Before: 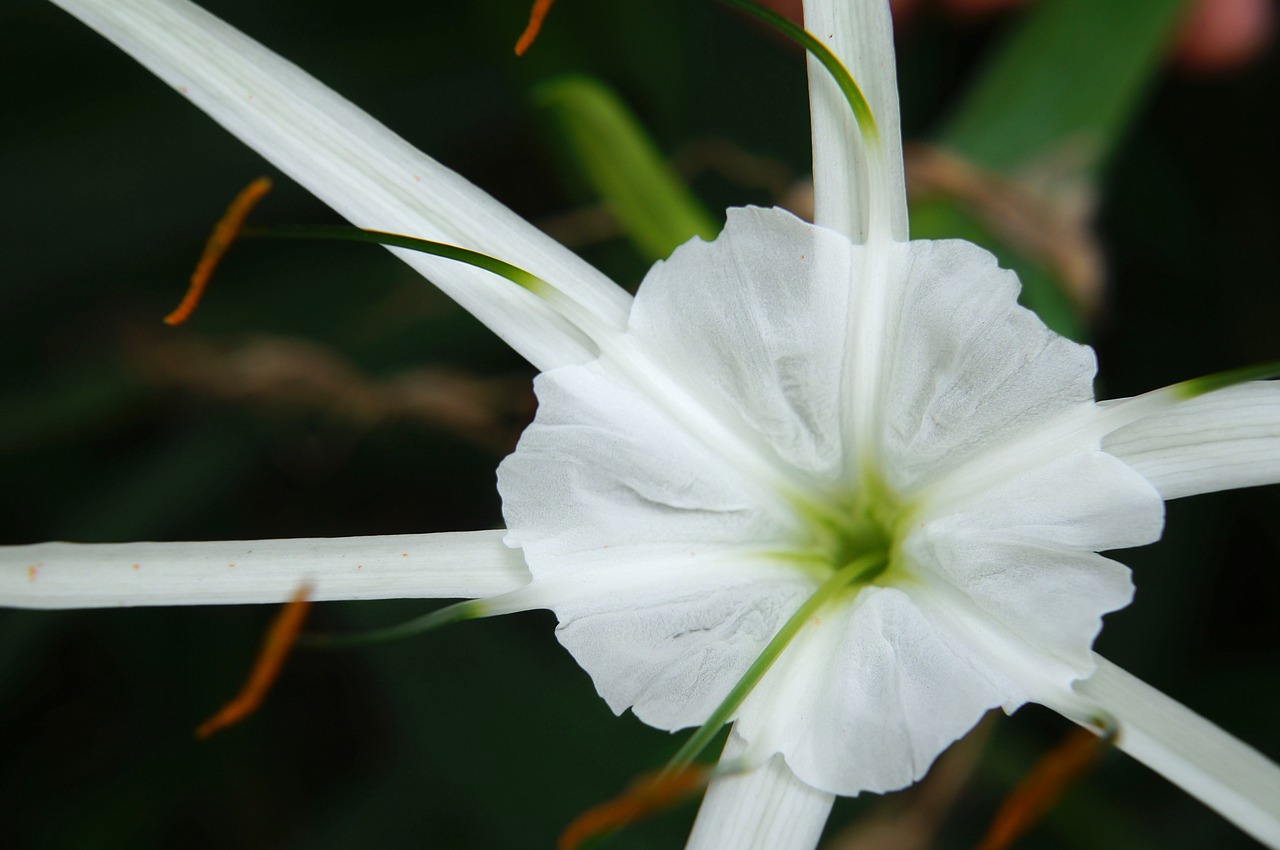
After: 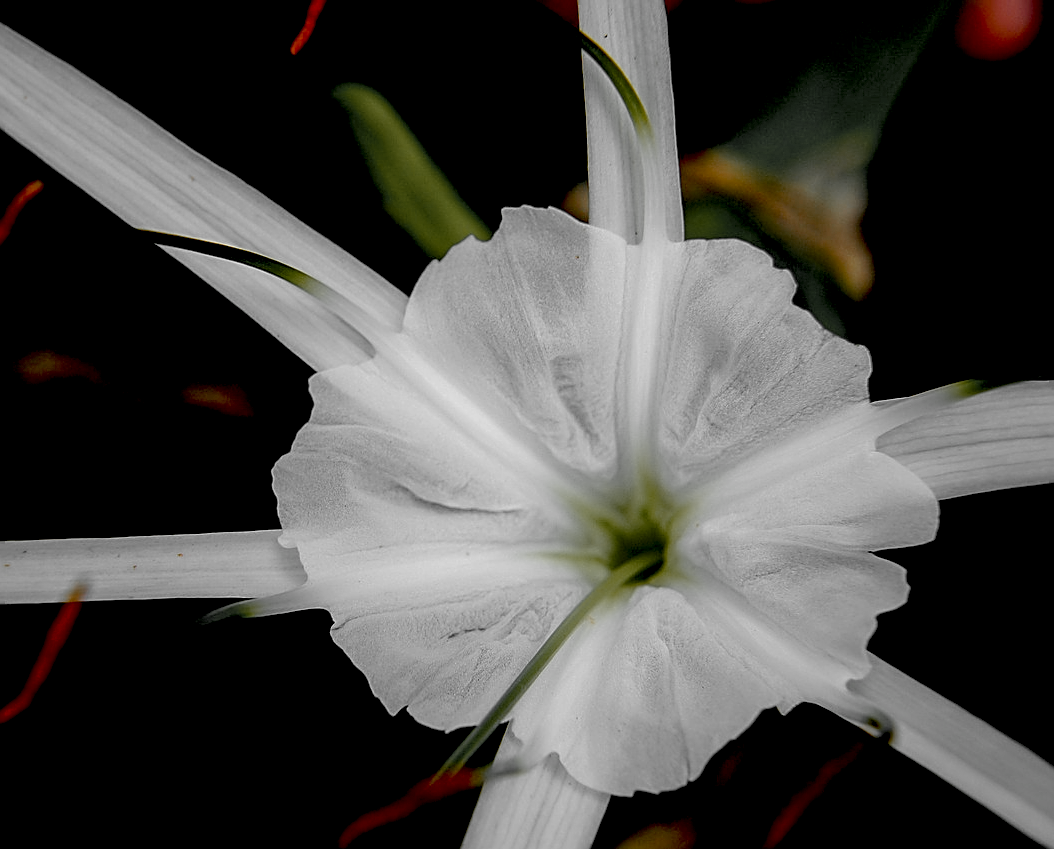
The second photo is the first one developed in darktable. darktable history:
exposure: black level correction 0.055, exposure -0.032 EV, compensate highlight preservation false
crop: left 17.589%, bottom 0.042%
color zones: curves: ch0 [(0, 0.447) (0.184, 0.543) (0.323, 0.476) (0.429, 0.445) (0.571, 0.443) (0.714, 0.451) (0.857, 0.452) (1, 0.447)]; ch1 [(0, 0.464) (0.176, 0.46) (0.287, 0.177) (0.429, 0.002) (0.571, 0) (0.714, 0) (0.857, 0) (1, 0.464)]
local contrast: on, module defaults
sharpen: on, module defaults
